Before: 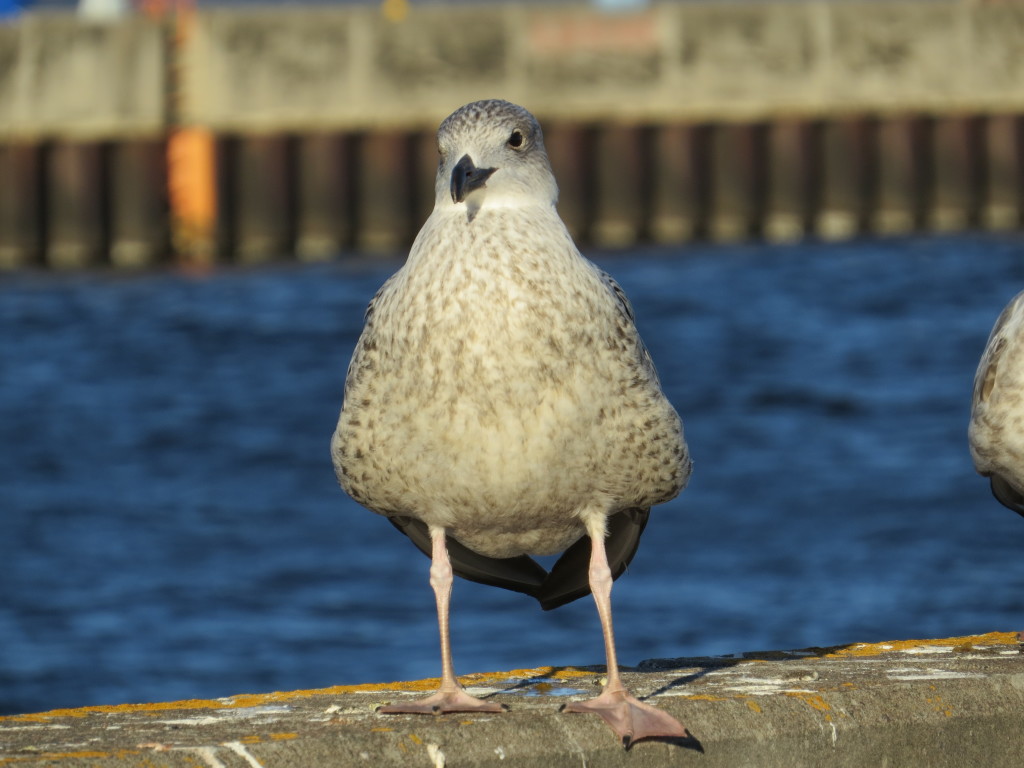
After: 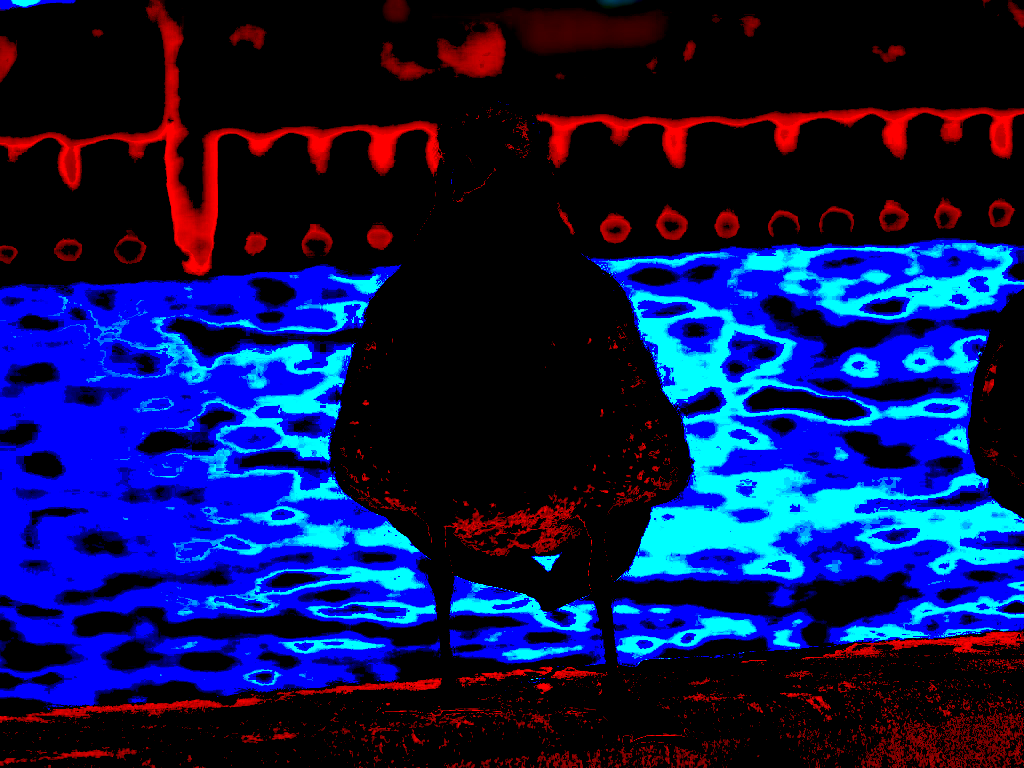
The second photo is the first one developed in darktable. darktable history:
exposure: black level correction 0.1, exposure 3.033 EV, compensate highlight preservation false
local contrast: detail 150%
